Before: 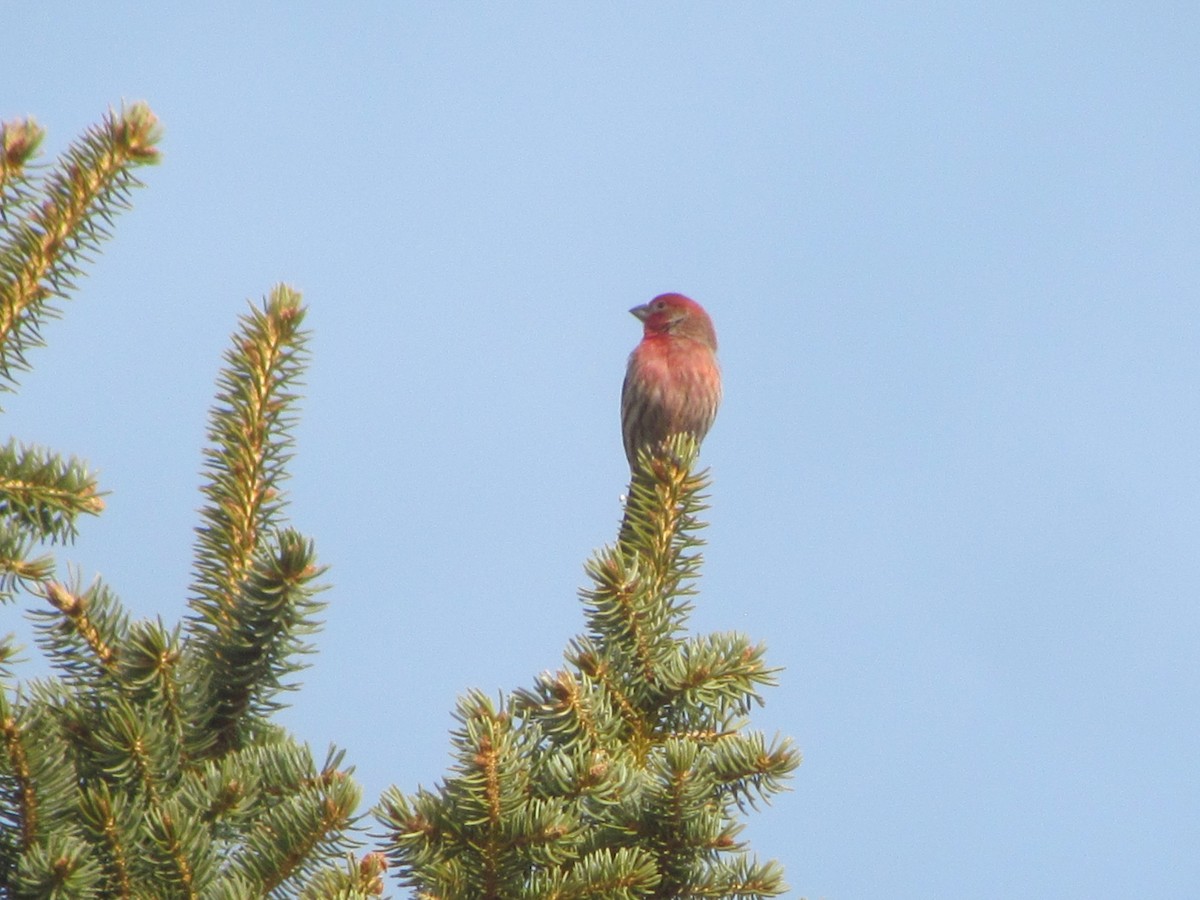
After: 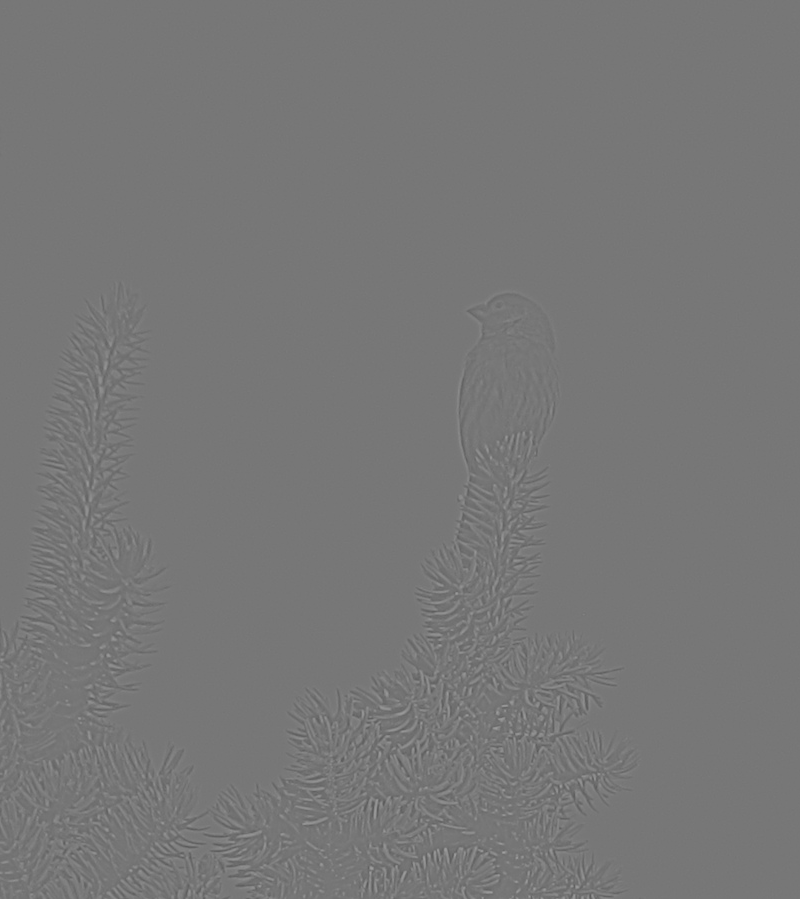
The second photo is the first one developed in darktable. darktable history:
tone equalizer: -8 EV -0.75 EV, -7 EV -0.7 EV, -6 EV -0.6 EV, -5 EV -0.4 EV, -3 EV 0.4 EV, -2 EV 0.6 EV, -1 EV 0.7 EV, +0 EV 0.75 EV, edges refinement/feathering 500, mask exposure compensation -1.57 EV, preserve details no
crop and rotate: left 13.537%, right 19.796%
highpass: sharpness 6%, contrast boost 7.63%
